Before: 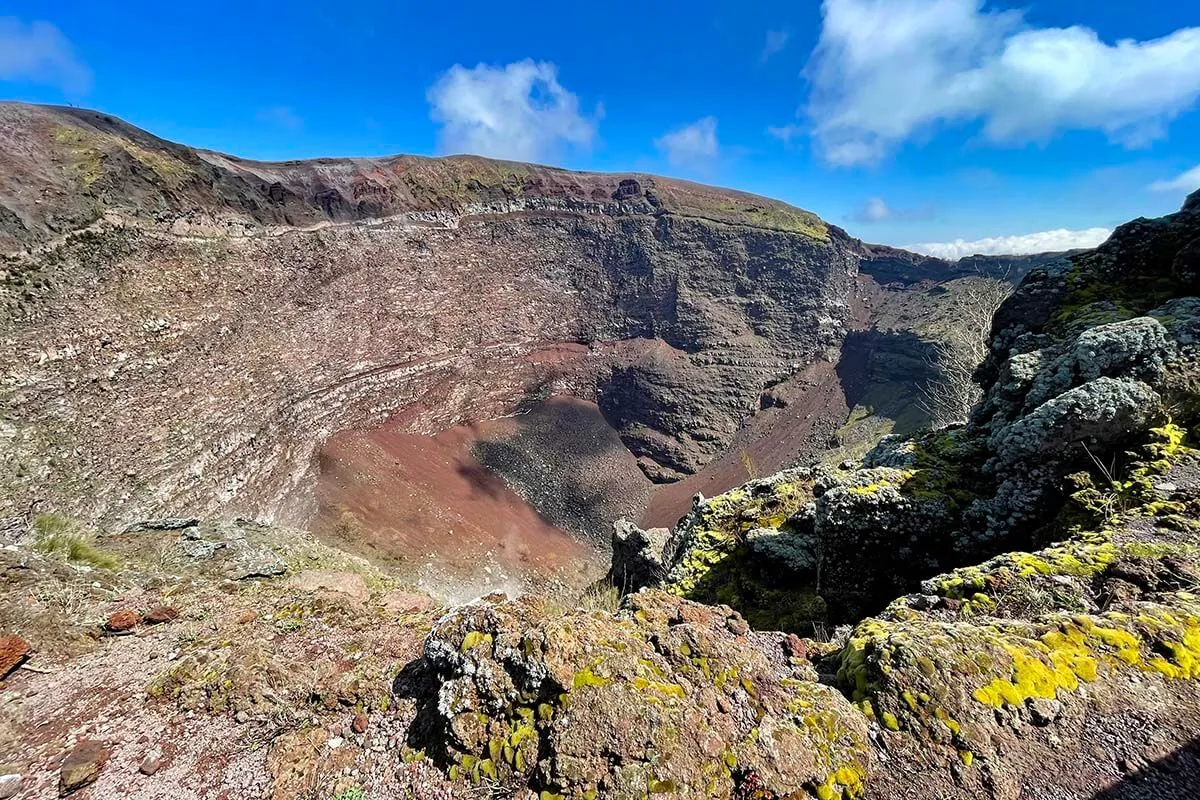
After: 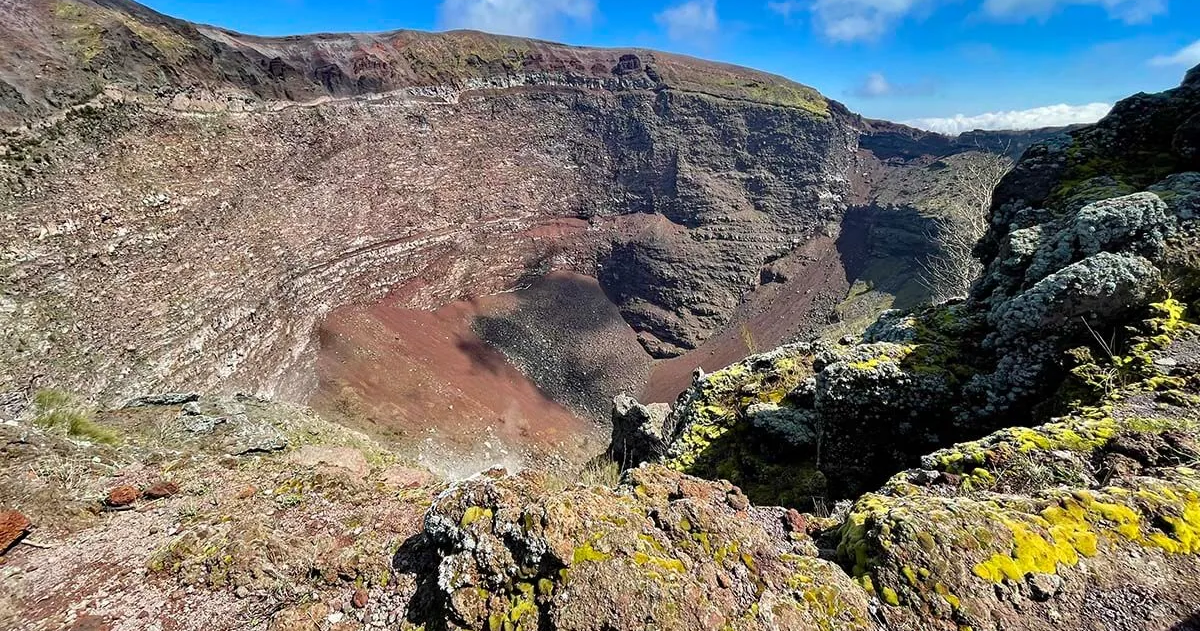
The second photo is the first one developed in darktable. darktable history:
crop and rotate: top 15.735%, bottom 5.375%
